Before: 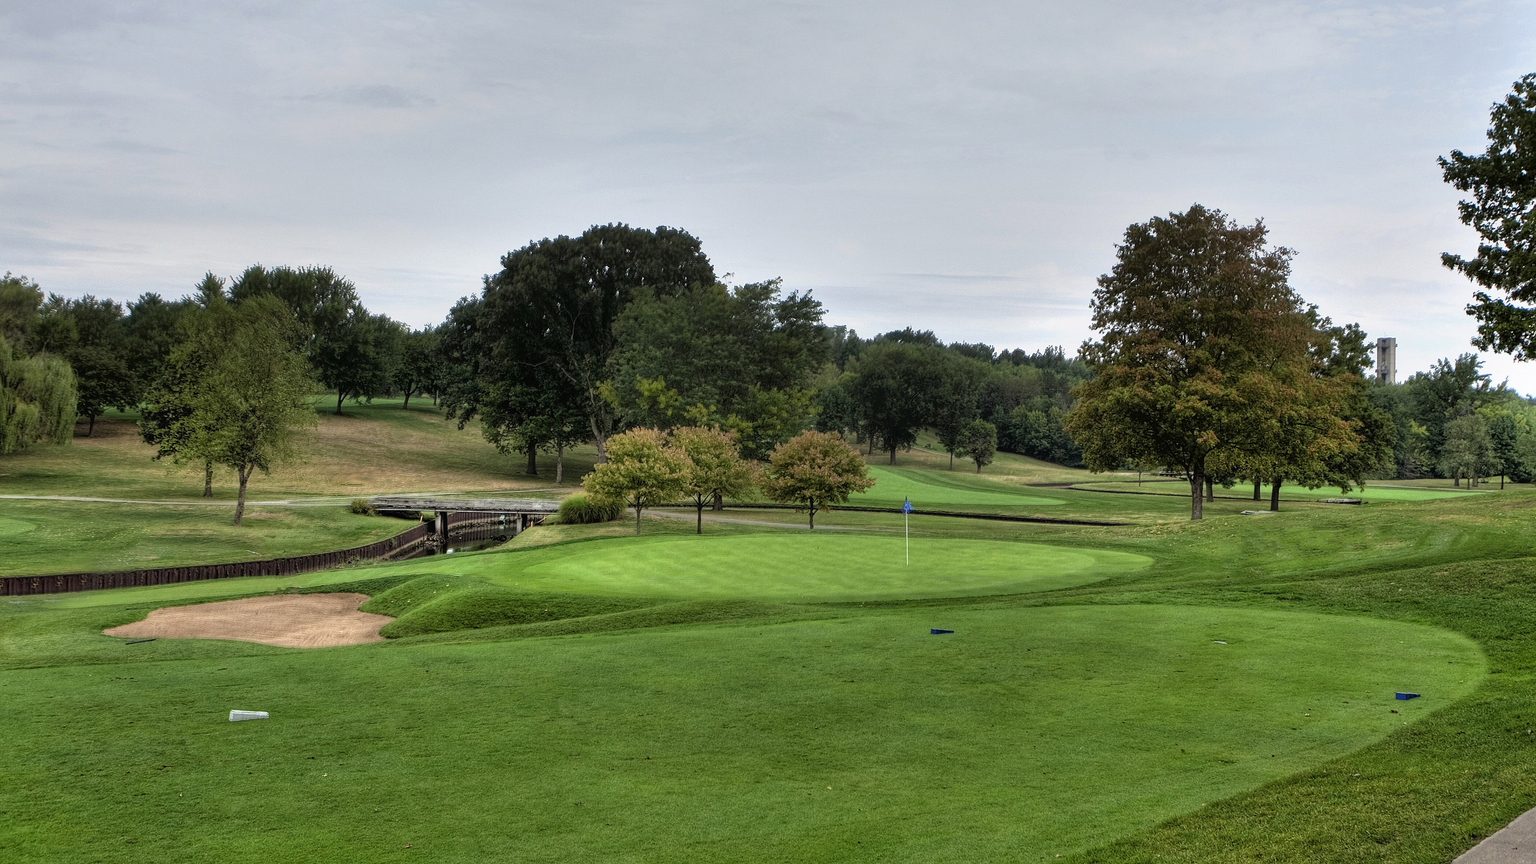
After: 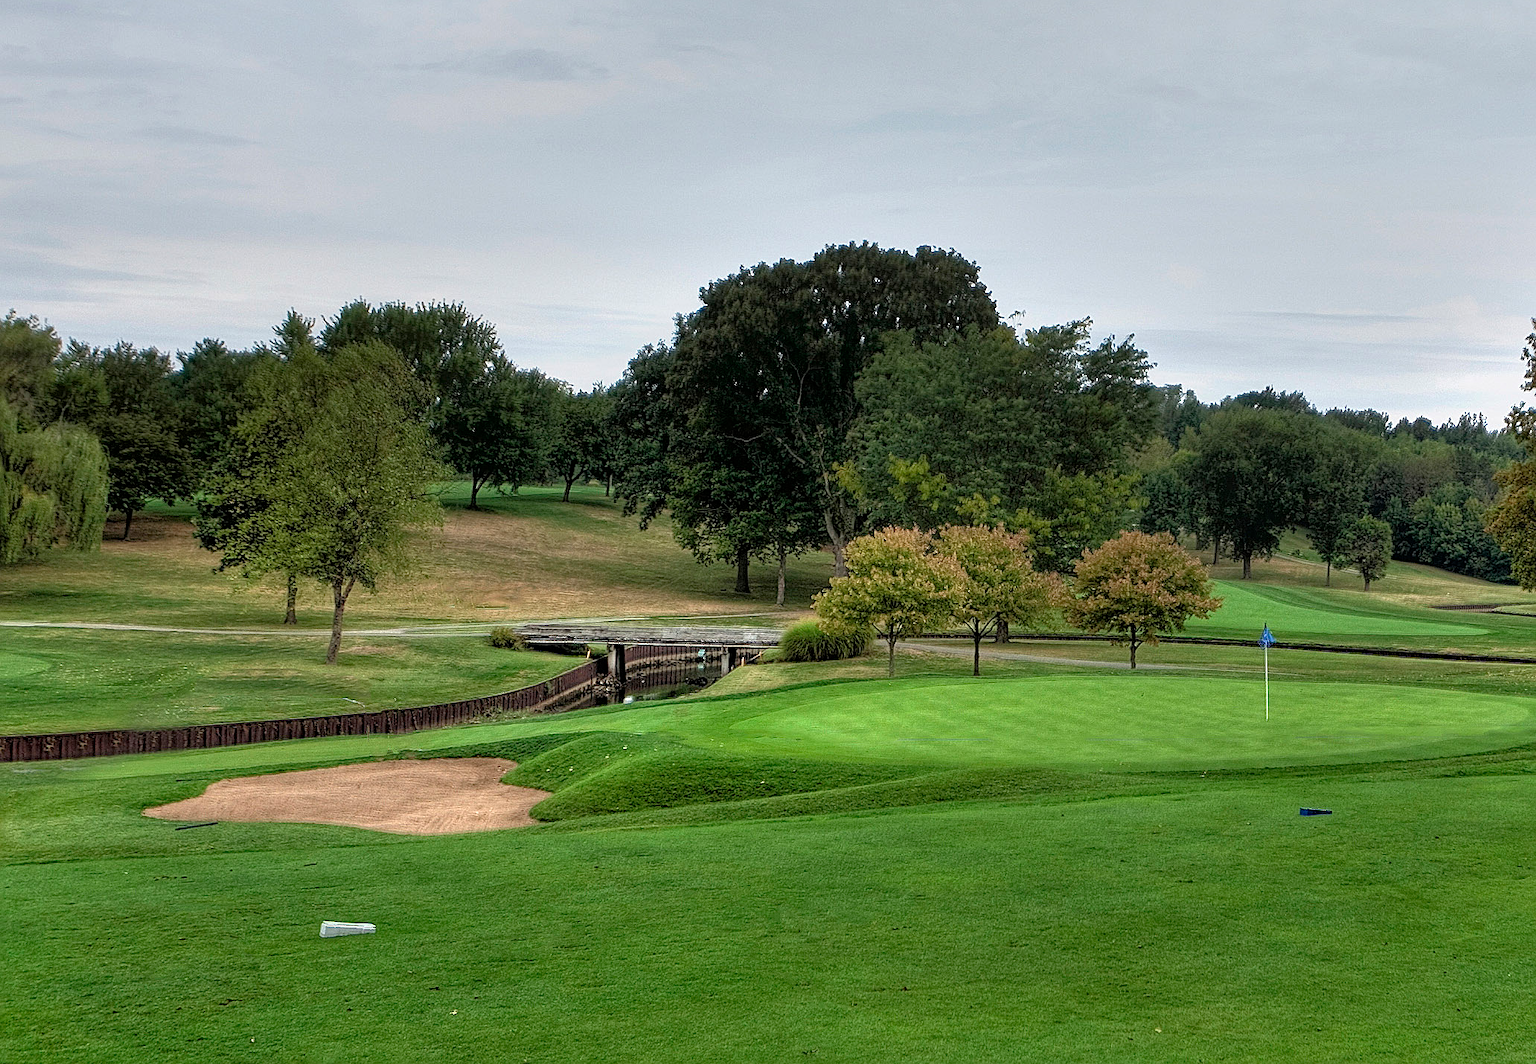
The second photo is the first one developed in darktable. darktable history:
sharpen: radius 2.167, amount 0.381, threshold 0
rgb curve: curves: ch0 [(0, 0) (0.053, 0.068) (0.122, 0.128) (1, 1)]
crop: top 5.803%, right 27.864%, bottom 5.804%
